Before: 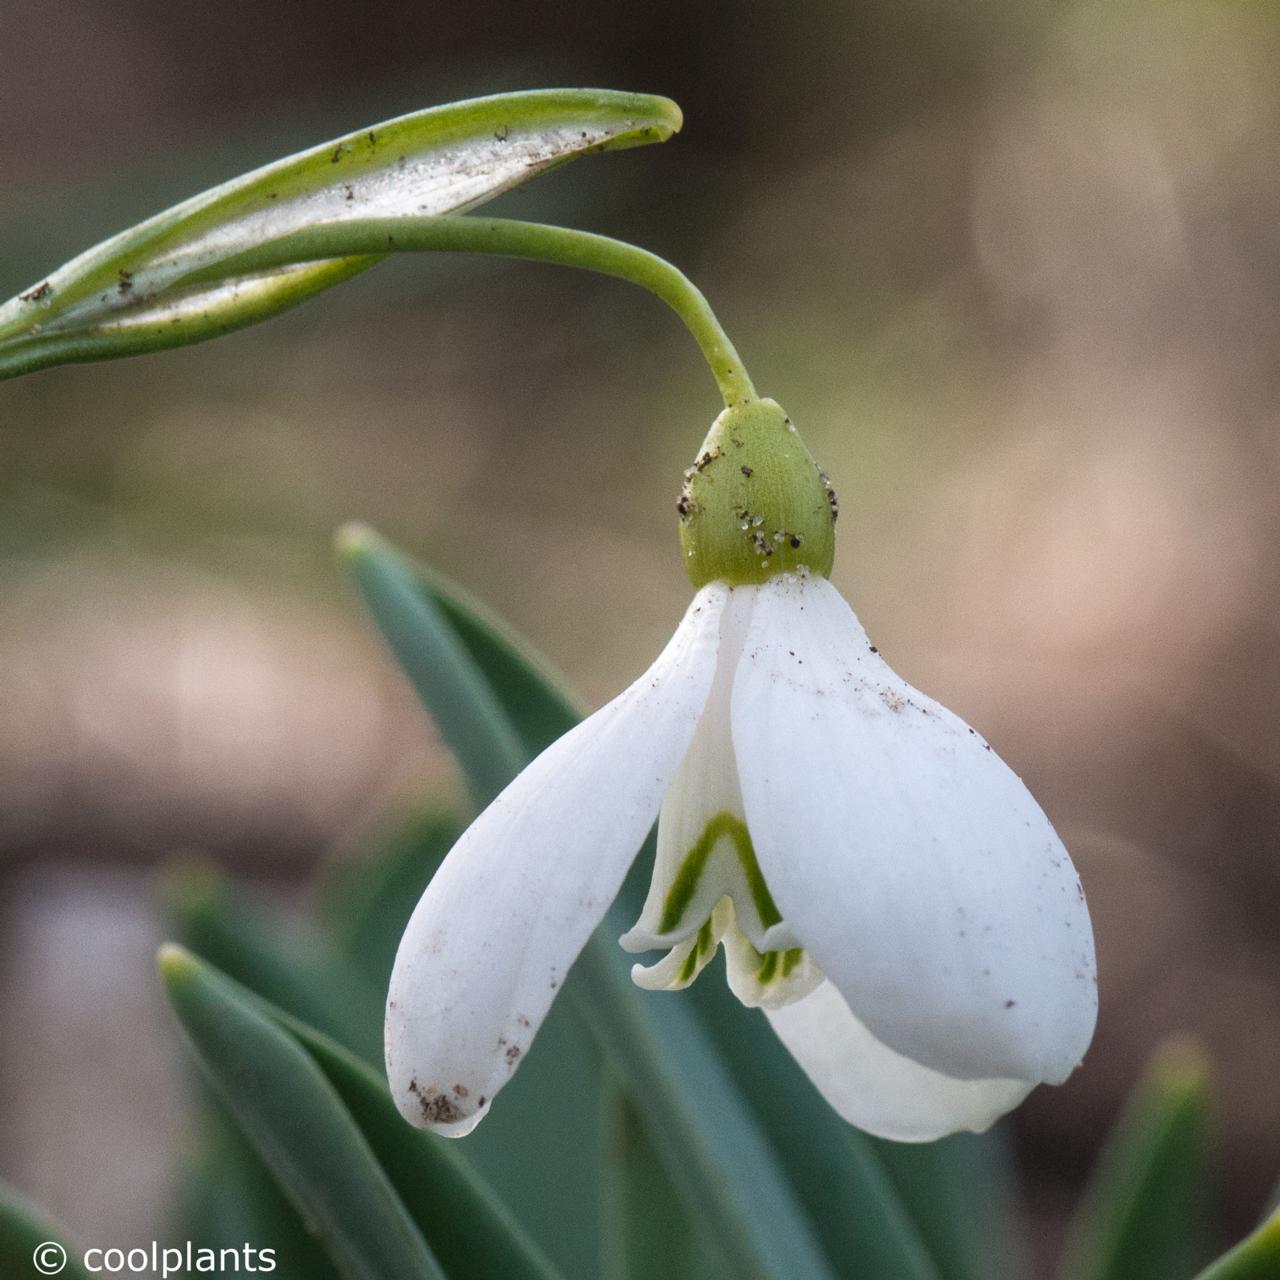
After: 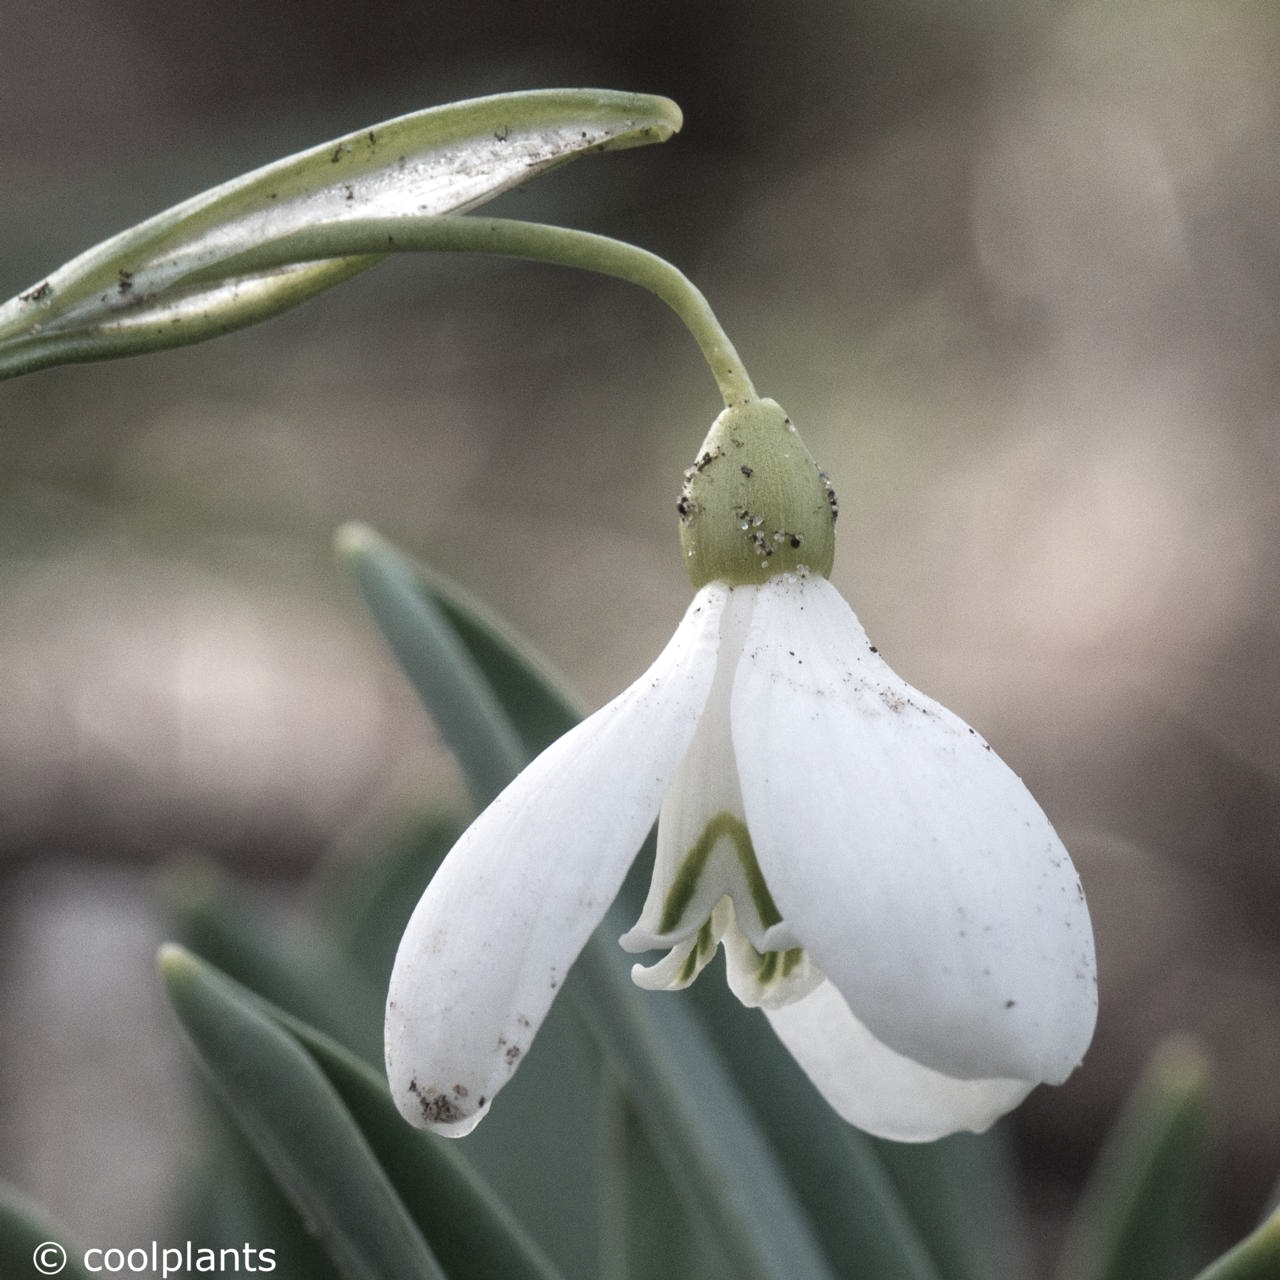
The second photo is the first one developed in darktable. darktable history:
color correction: highlights b* 0.063, saturation 0.475
exposure: exposure 0.168 EV, compensate exposure bias true, compensate highlight preservation false
